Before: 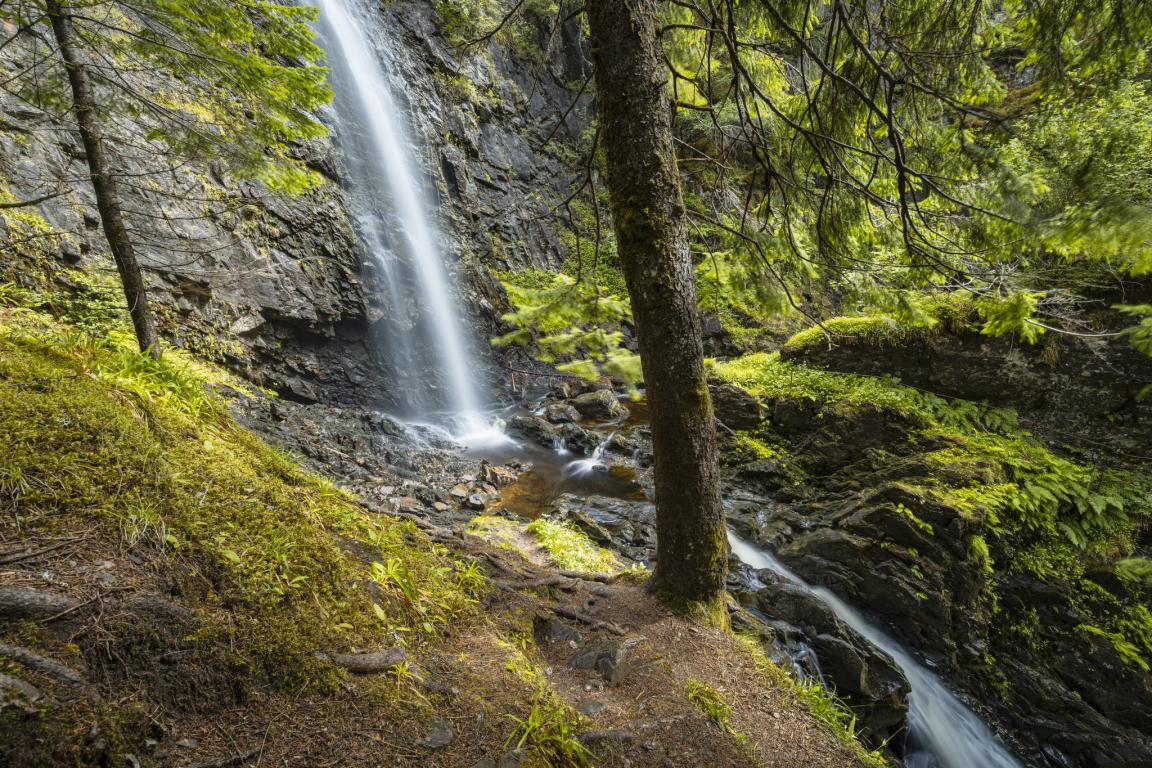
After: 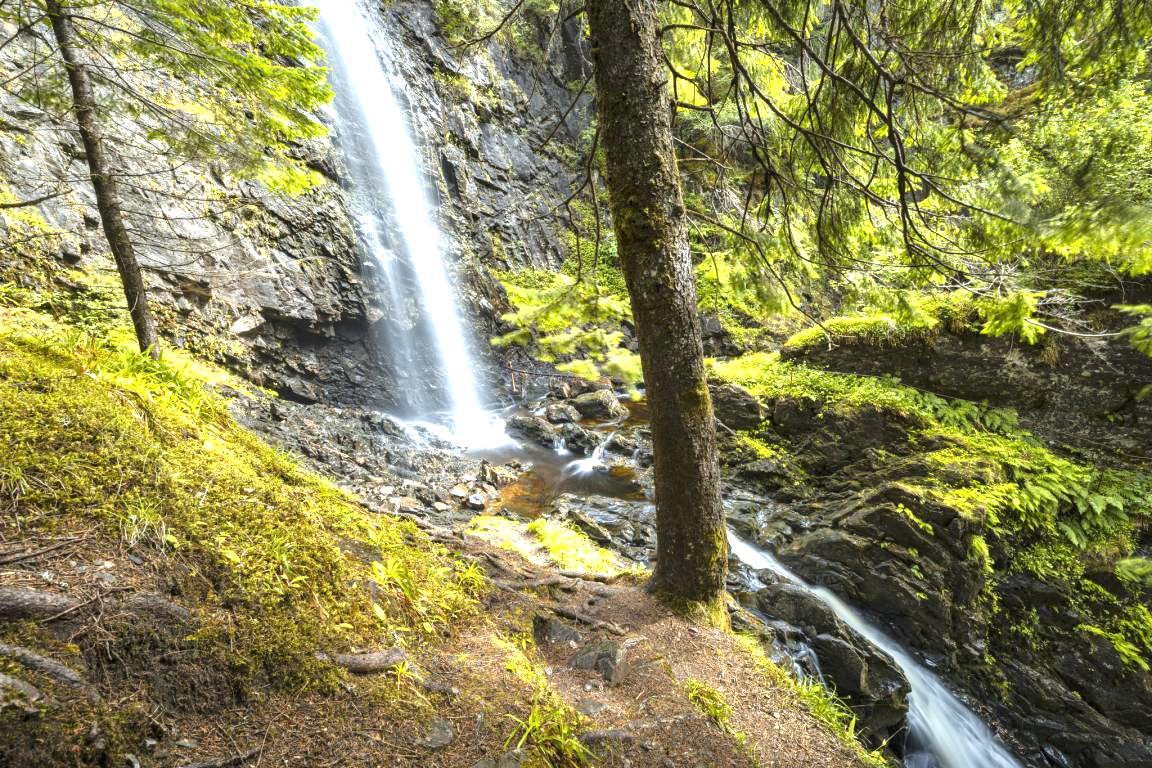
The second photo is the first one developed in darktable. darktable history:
exposure: exposure 1.2 EV, compensate exposure bias true, compensate highlight preservation false
tone equalizer: on, module defaults
